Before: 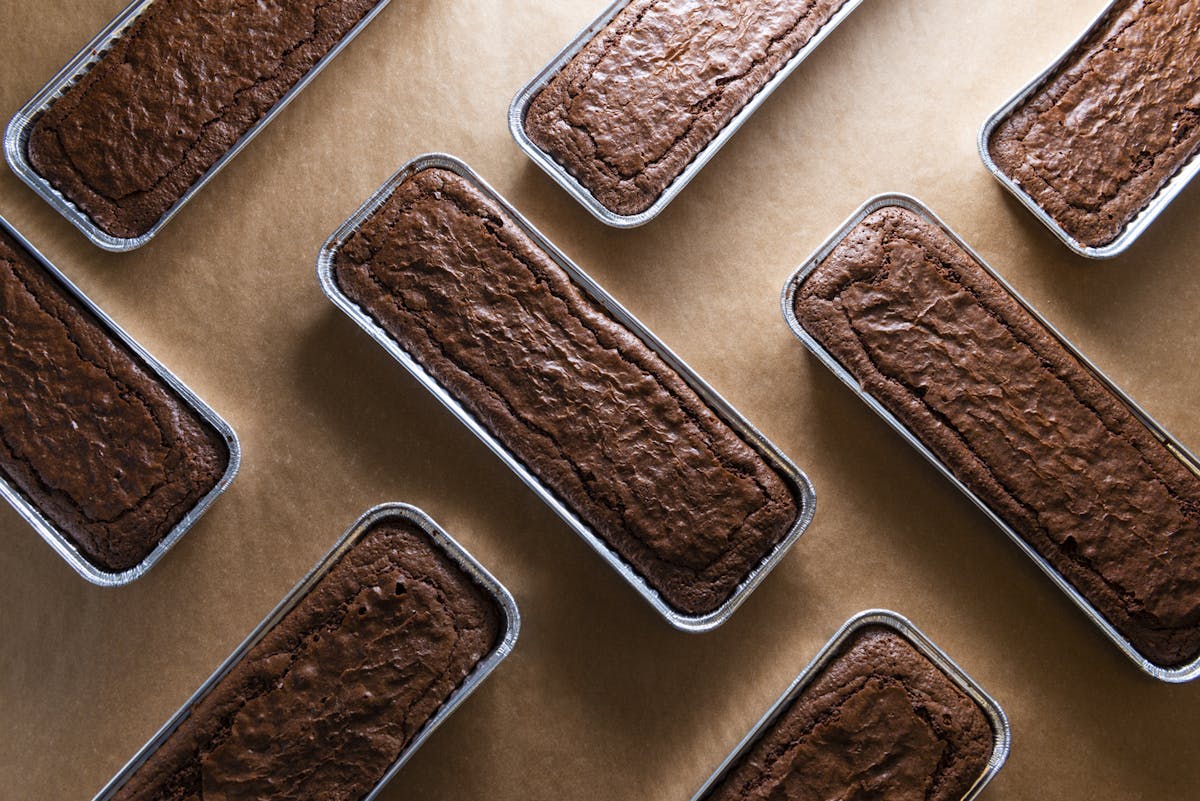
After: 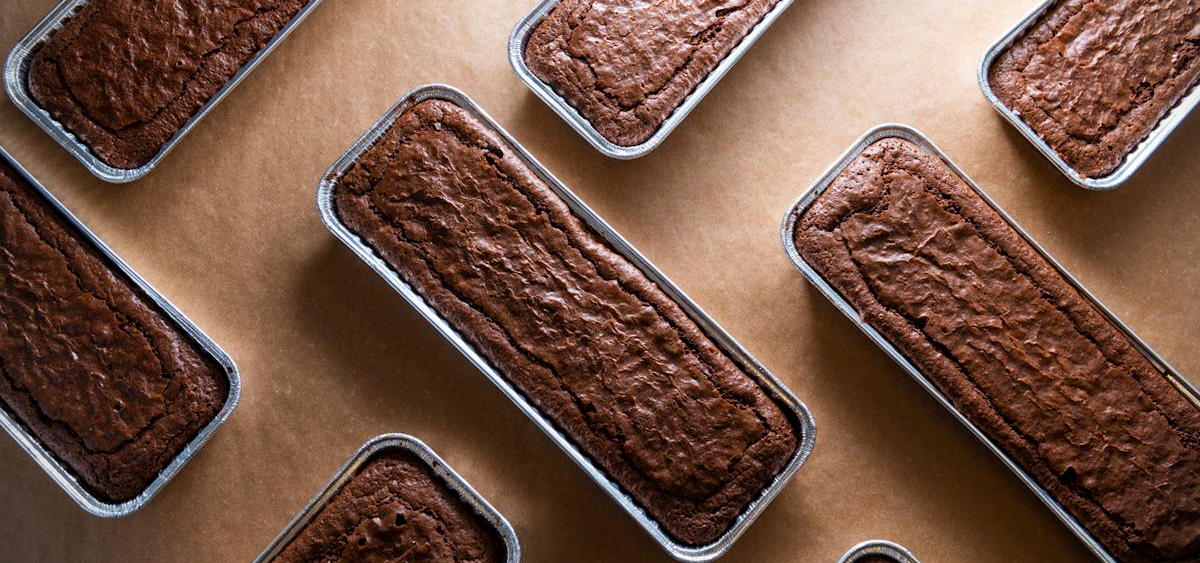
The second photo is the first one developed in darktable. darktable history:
crop and rotate: top 8.666%, bottom 21.004%
exposure: black level correction 0.001, compensate exposure bias true, compensate highlight preservation false
vignetting: fall-off start 88.67%, fall-off radius 43.23%, center (0.04, -0.084), width/height ratio 1.161
